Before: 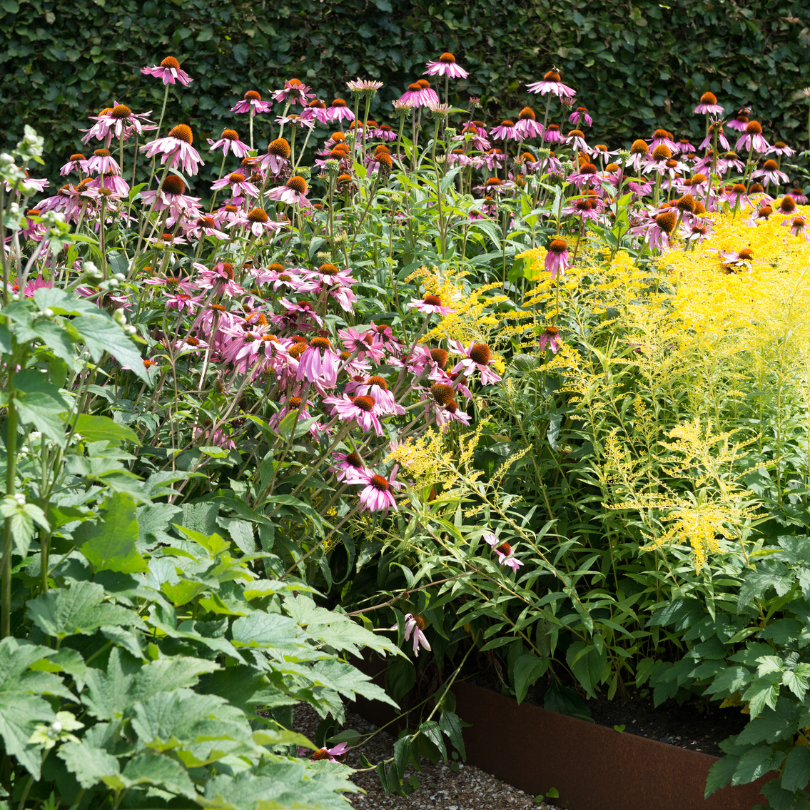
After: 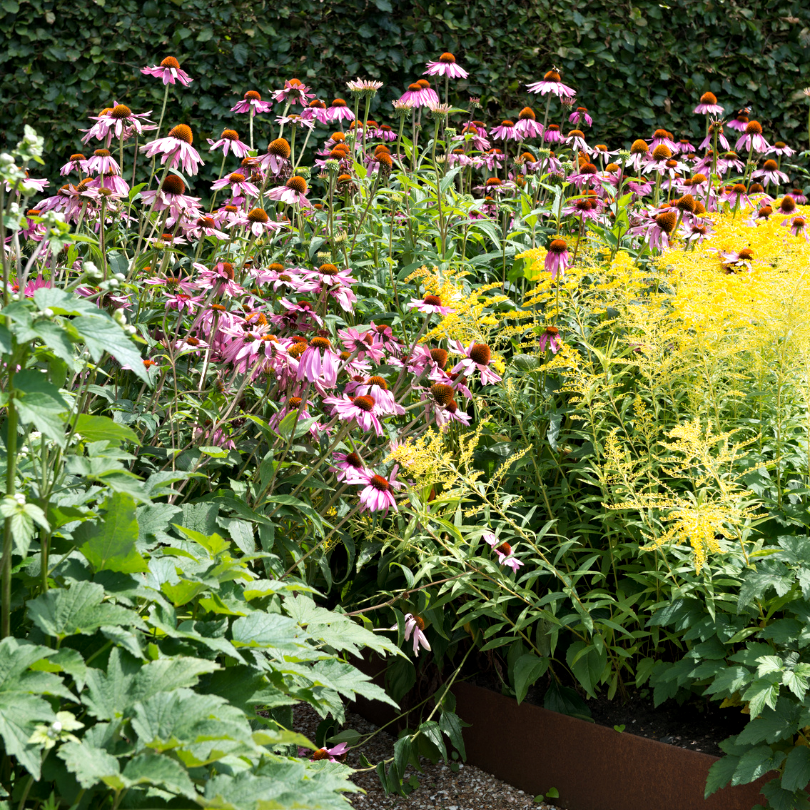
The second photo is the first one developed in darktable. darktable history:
contrast equalizer: octaves 7, y [[0.6 ×6], [0.55 ×6], [0 ×6], [0 ×6], [0 ×6]], mix 0.299
